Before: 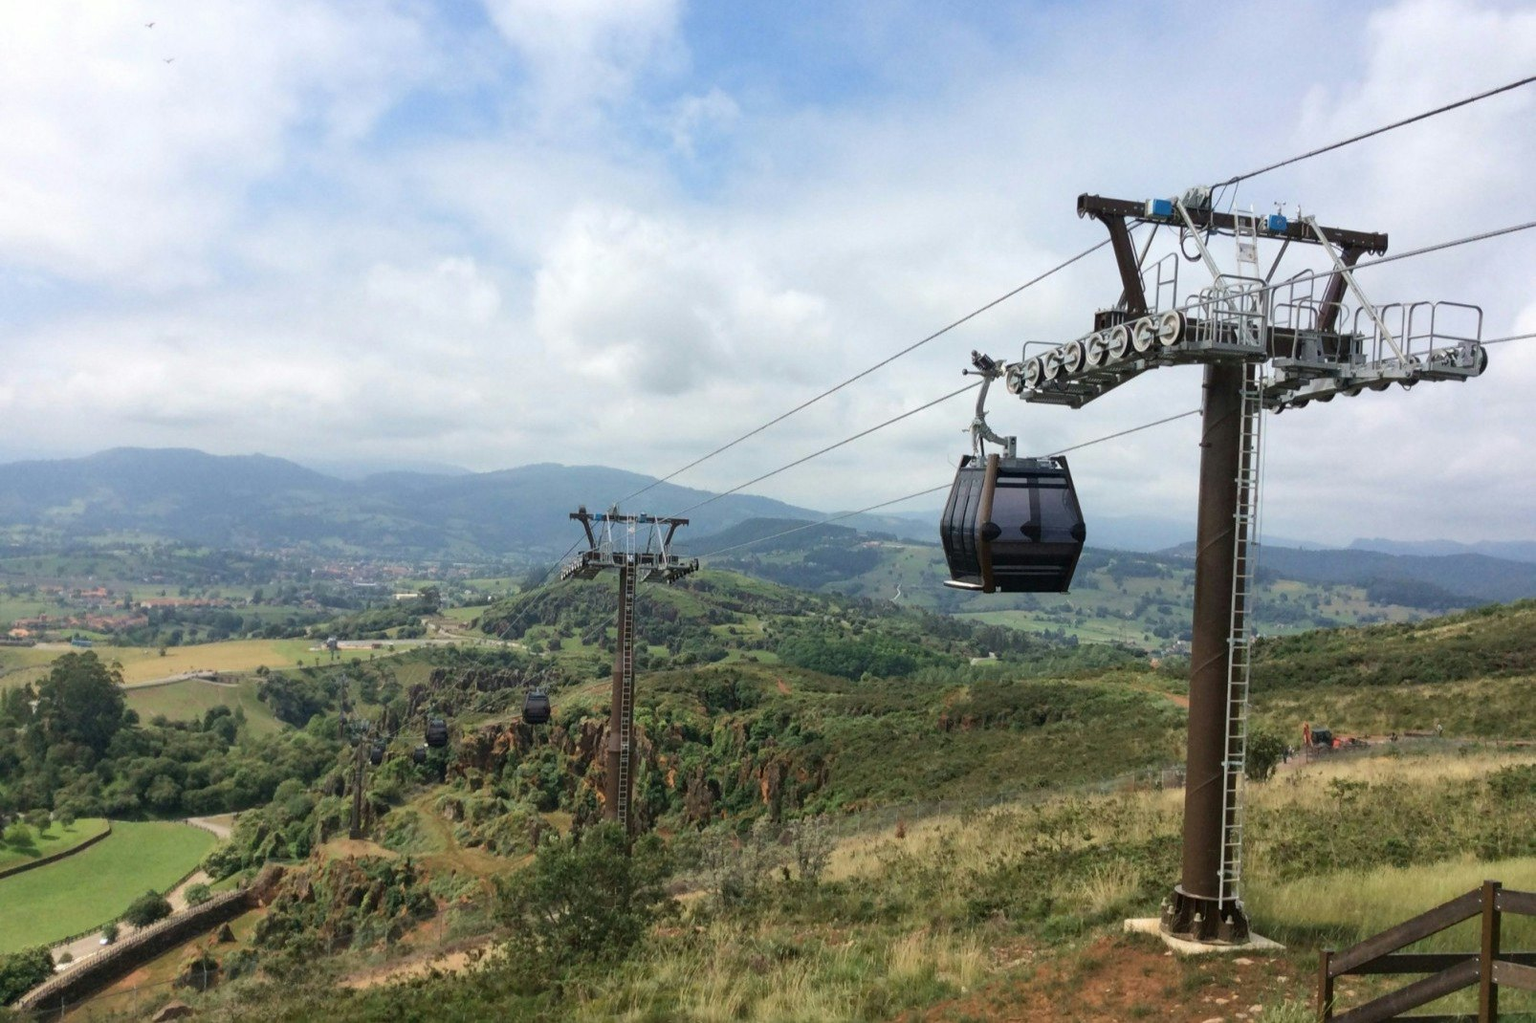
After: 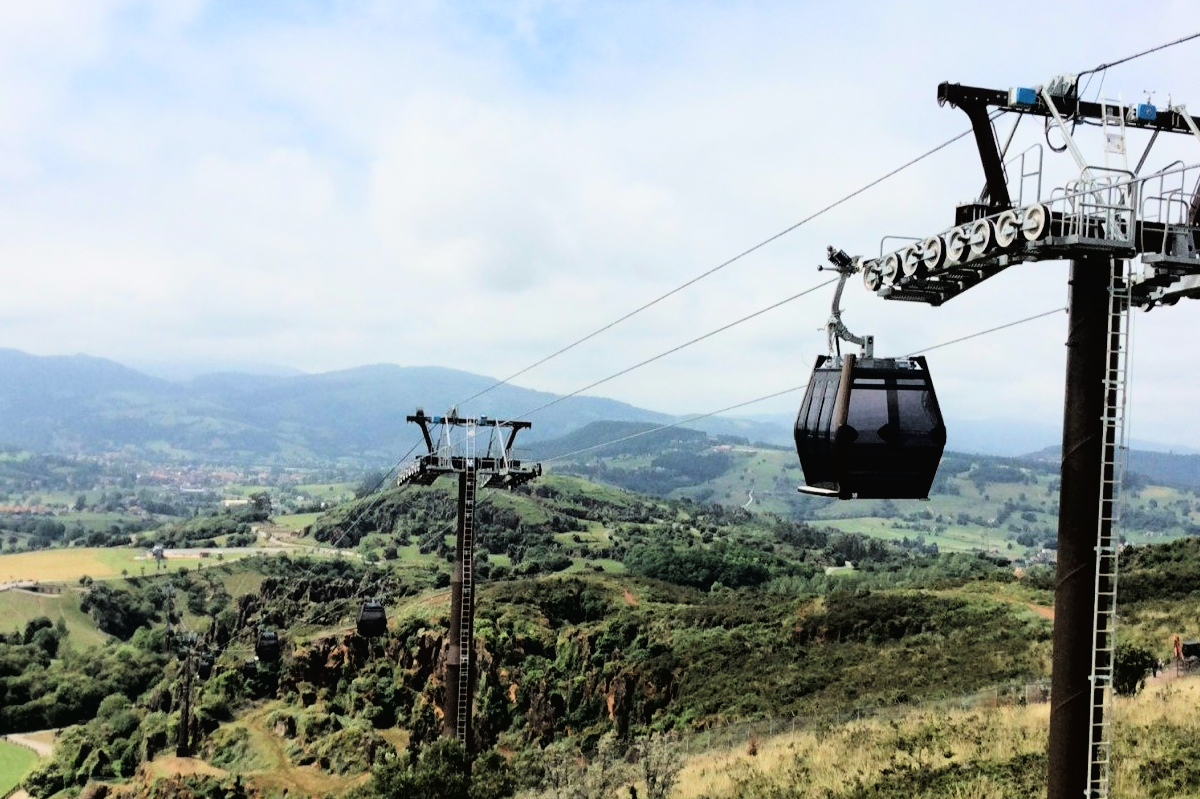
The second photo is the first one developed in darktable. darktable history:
crop and rotate: left 11.831%, top 11.346%, right 13.429%, bottom 13.899%
filmic rgb: black relative exposure -5 EV, hardness 2.88, contrast 1.2
tone curve: curves: ch0 [(0, 0.016) (0.11, 0.039) (0.259, 0.235) (0.383, 0.437) (0.499, 0.597) (0.733, 0.867) (0.843, 0.948) (1, 1)], color space Lab, linked channels, preserve colors none
